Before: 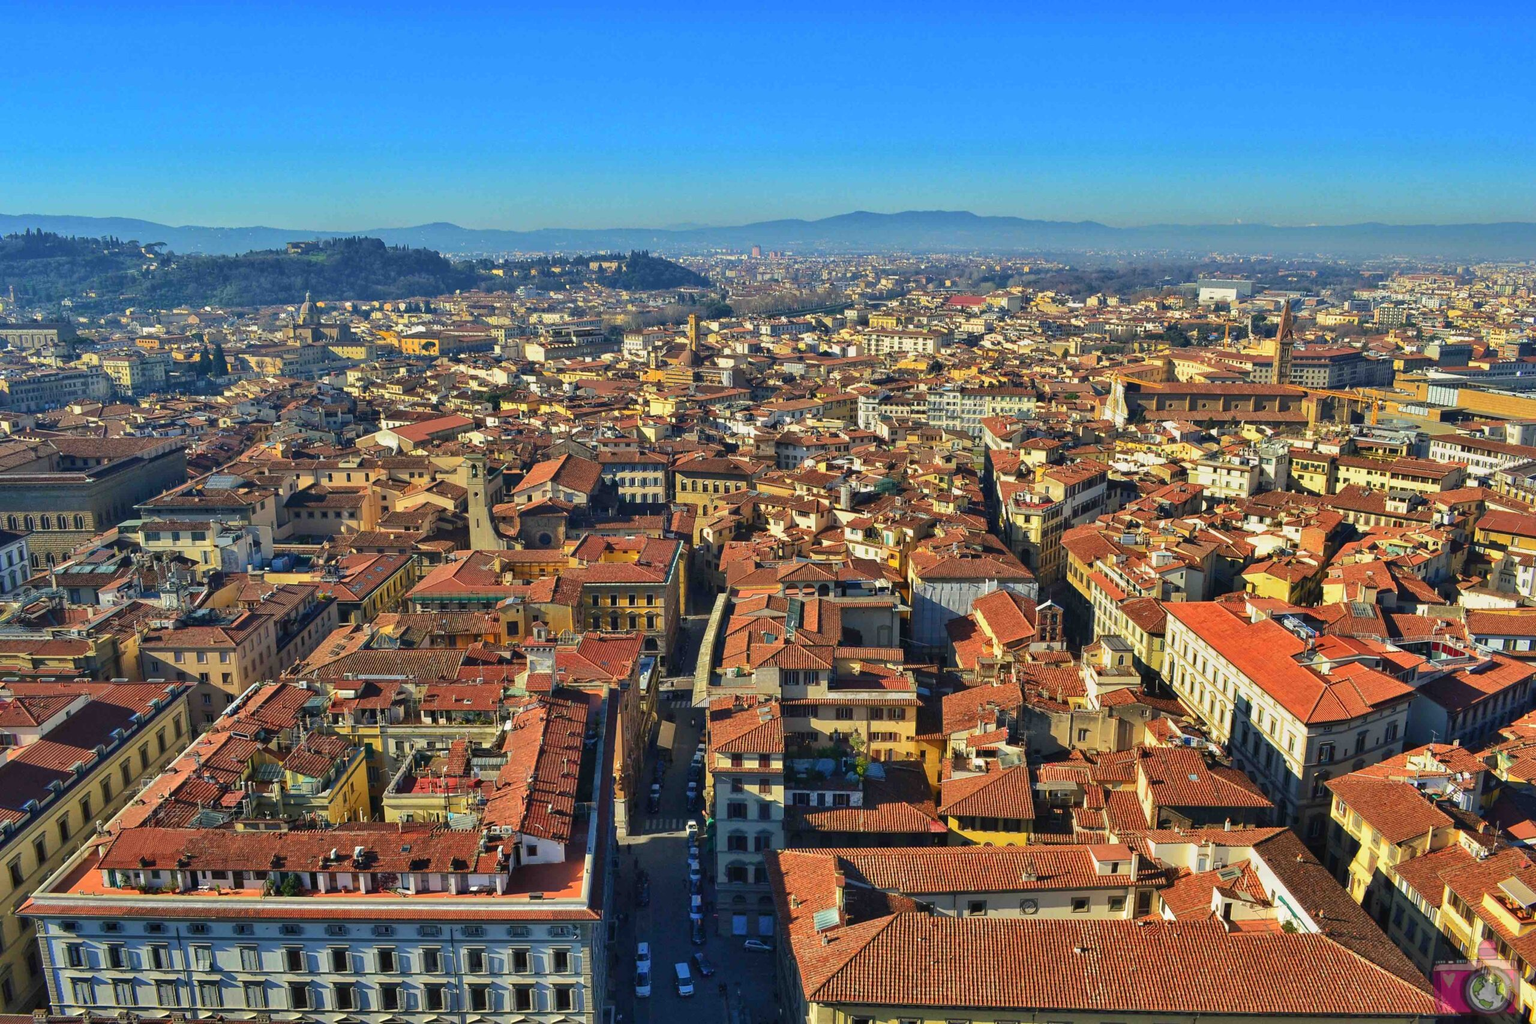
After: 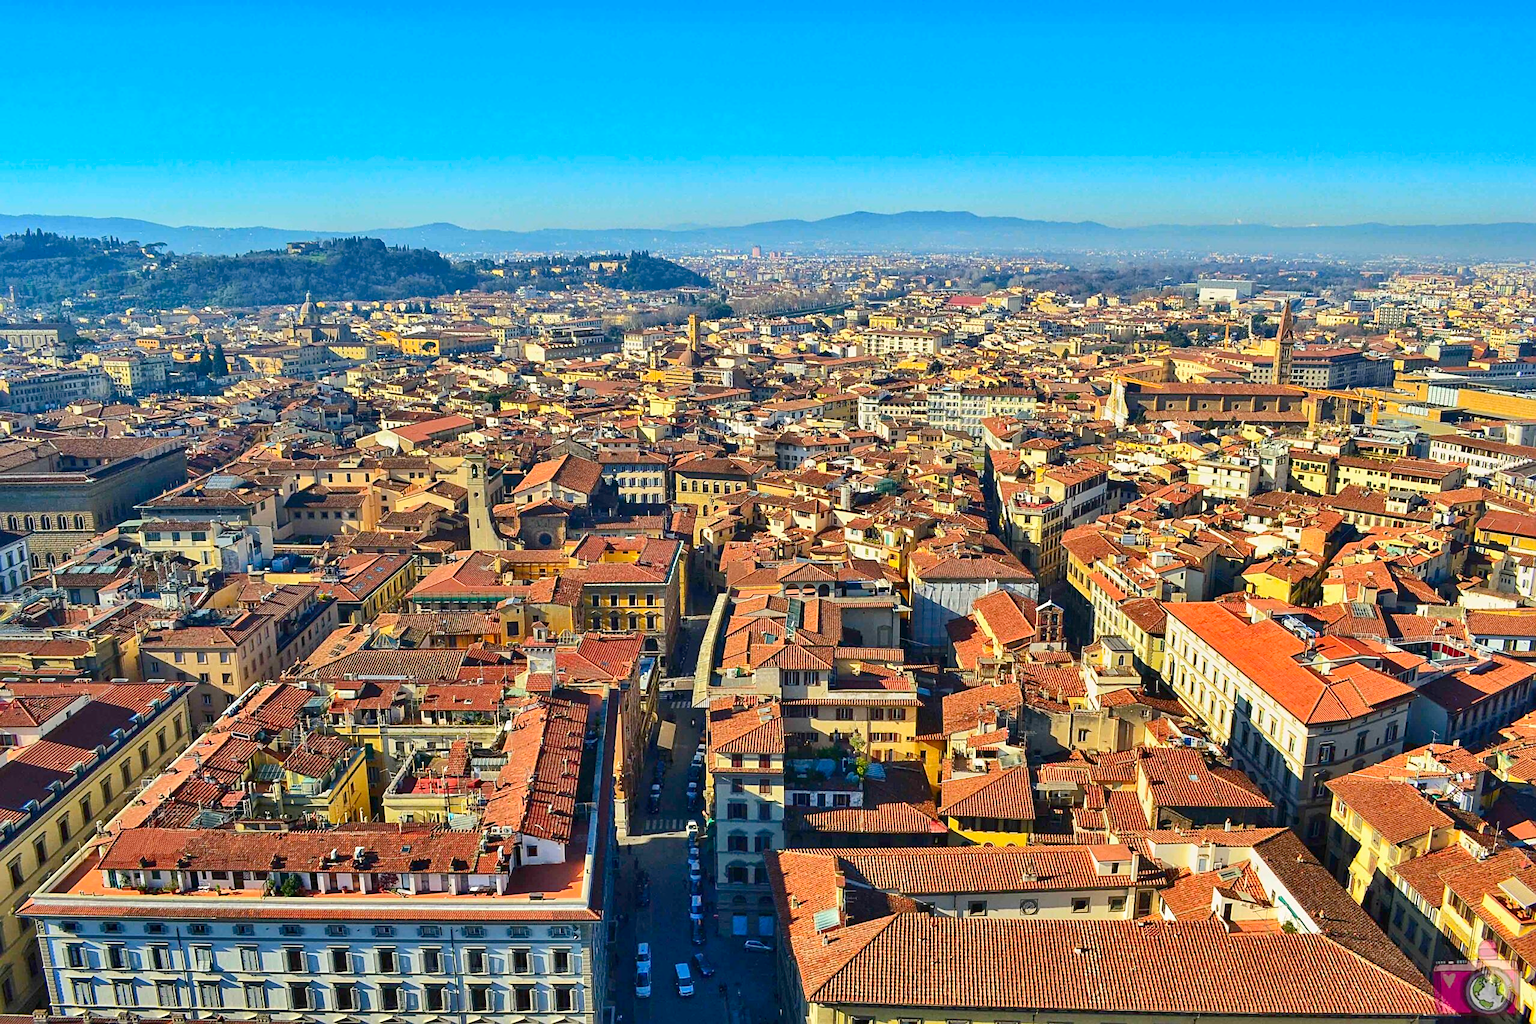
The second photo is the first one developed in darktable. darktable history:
contrast brightness saturation: contrast 0.18, saturation 0.3
sharpen: on, module defaults
